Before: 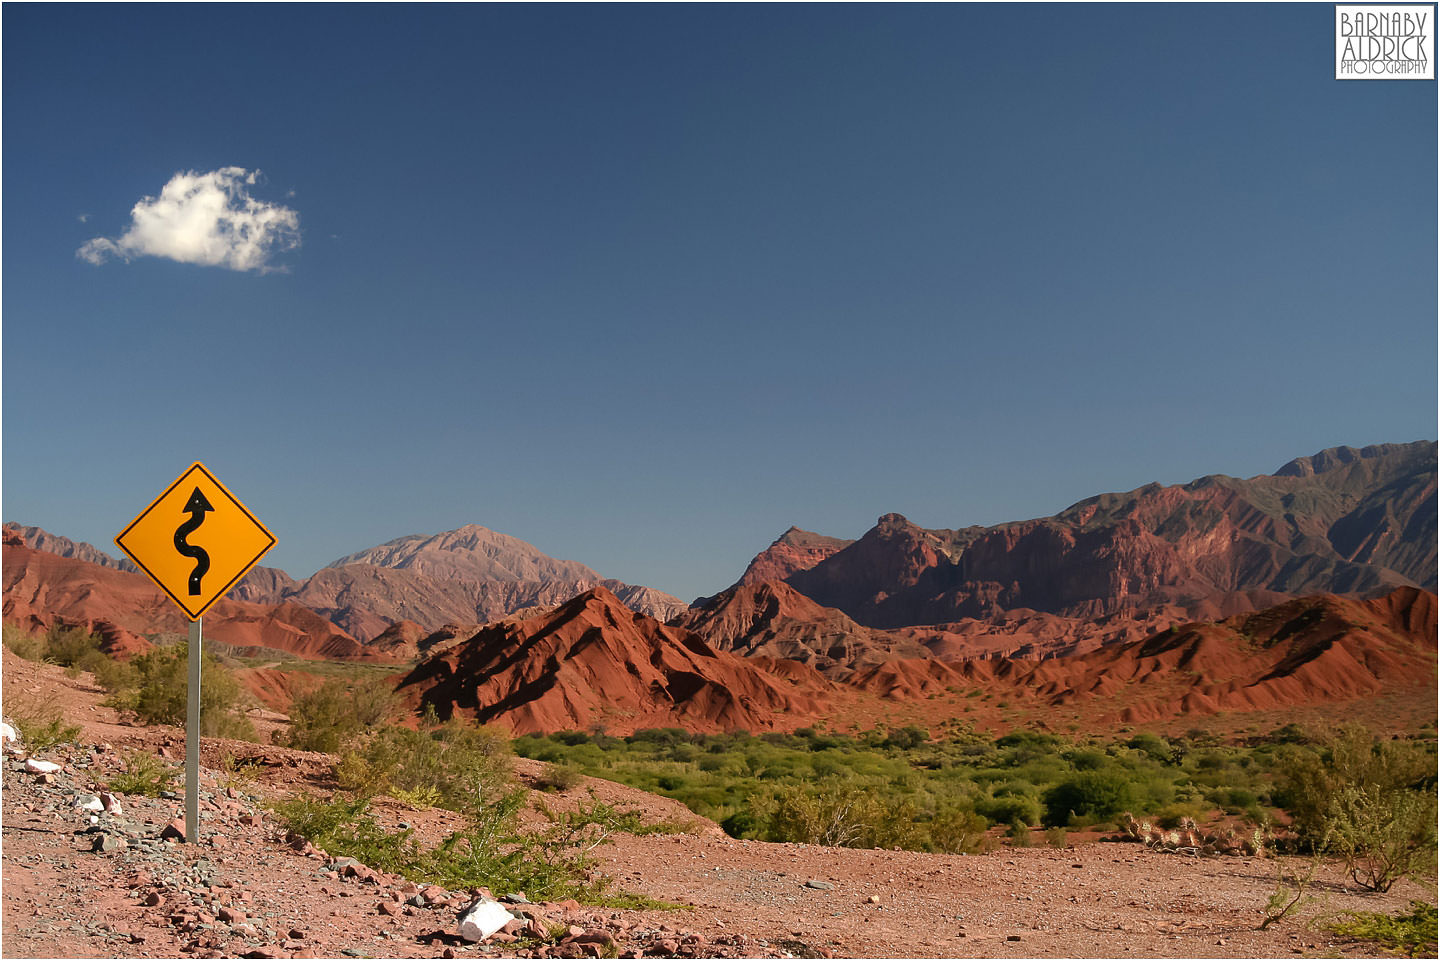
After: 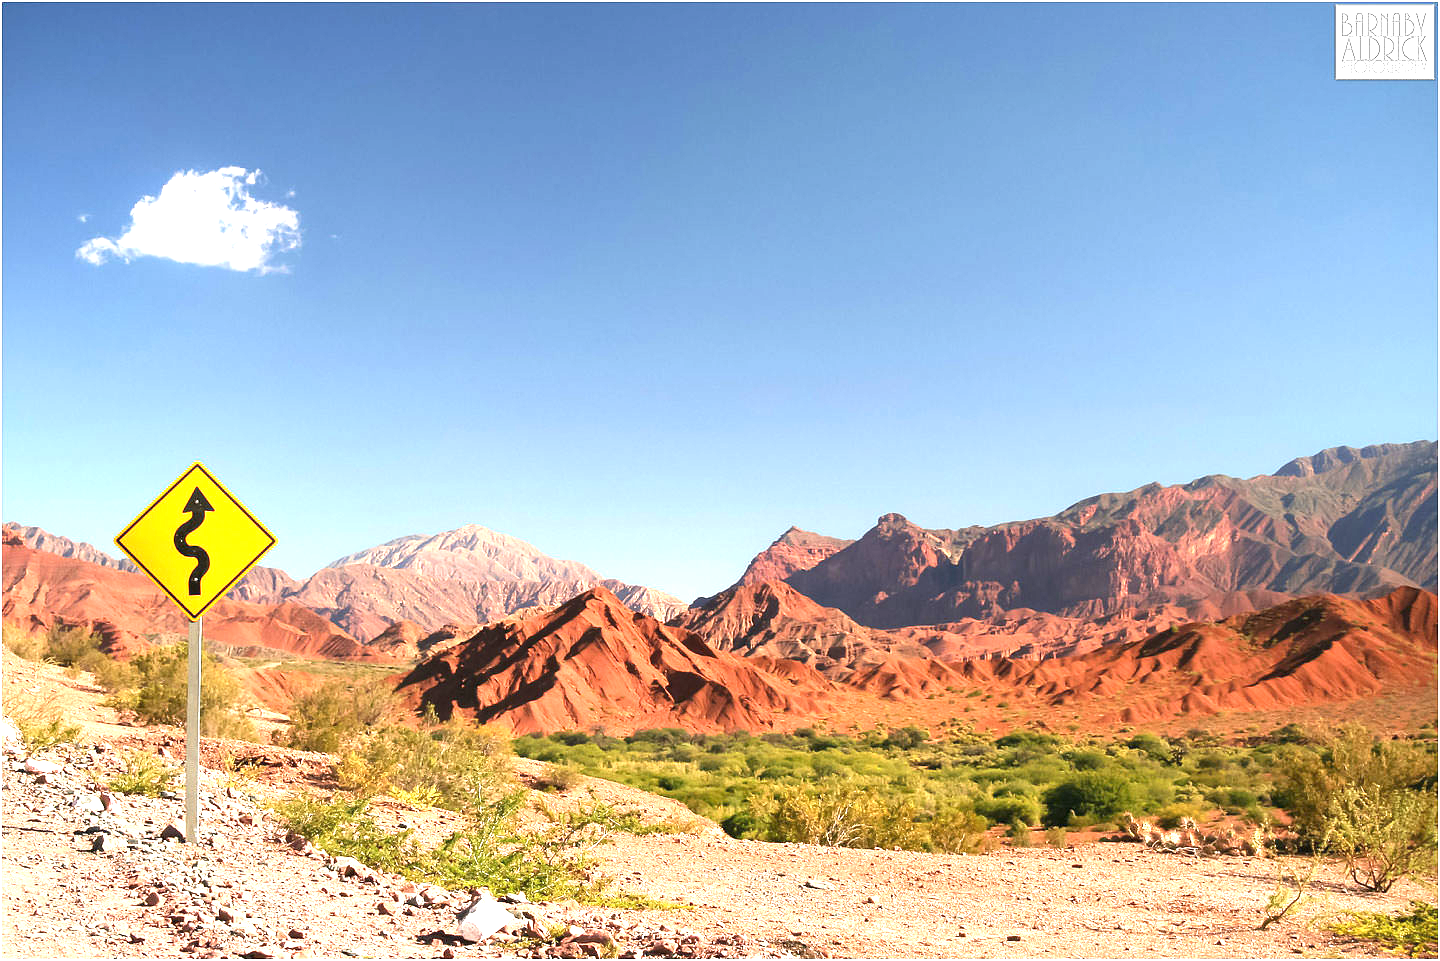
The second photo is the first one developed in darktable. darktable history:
exposure: black level correction 0, exposure 1.931 EV, compensate highlight preservation false
